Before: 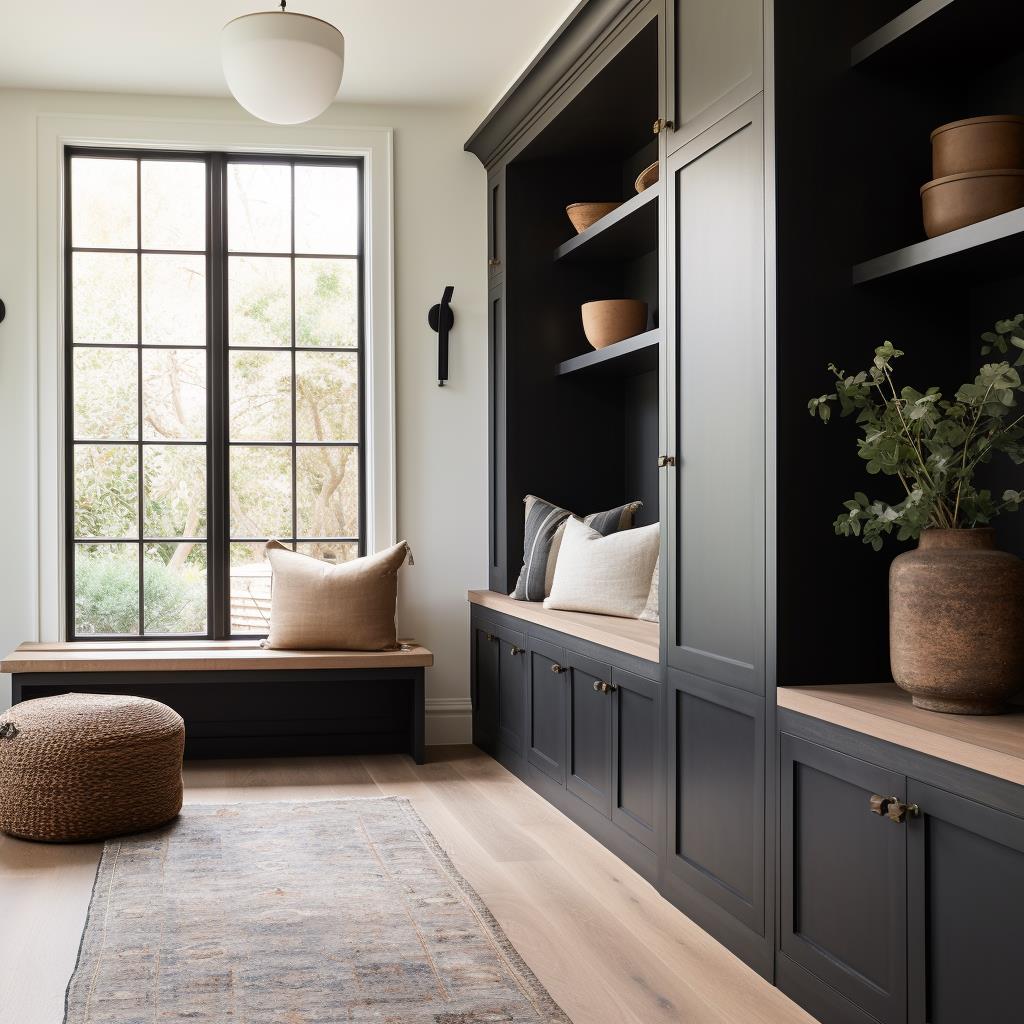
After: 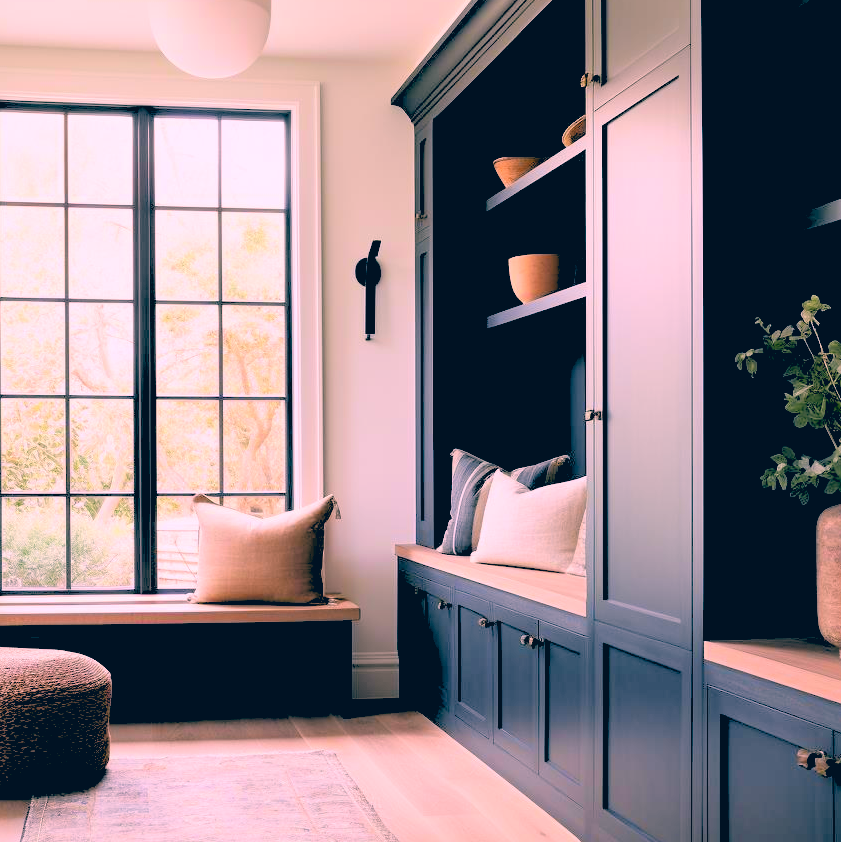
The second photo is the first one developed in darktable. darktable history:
rgb levels: levels [[0.027, 0.429, 0.996], [0, 0.5, 1], [0, 0.5, 1]]
crop and rotate: left 7.196%, top 4.574%, right 10.605%, bottom 13.178%
color correction: highlights a* 17.03, highlights b* 0.205, shadows a* -15.38, shadows b* -14.56, saturation 1.5
